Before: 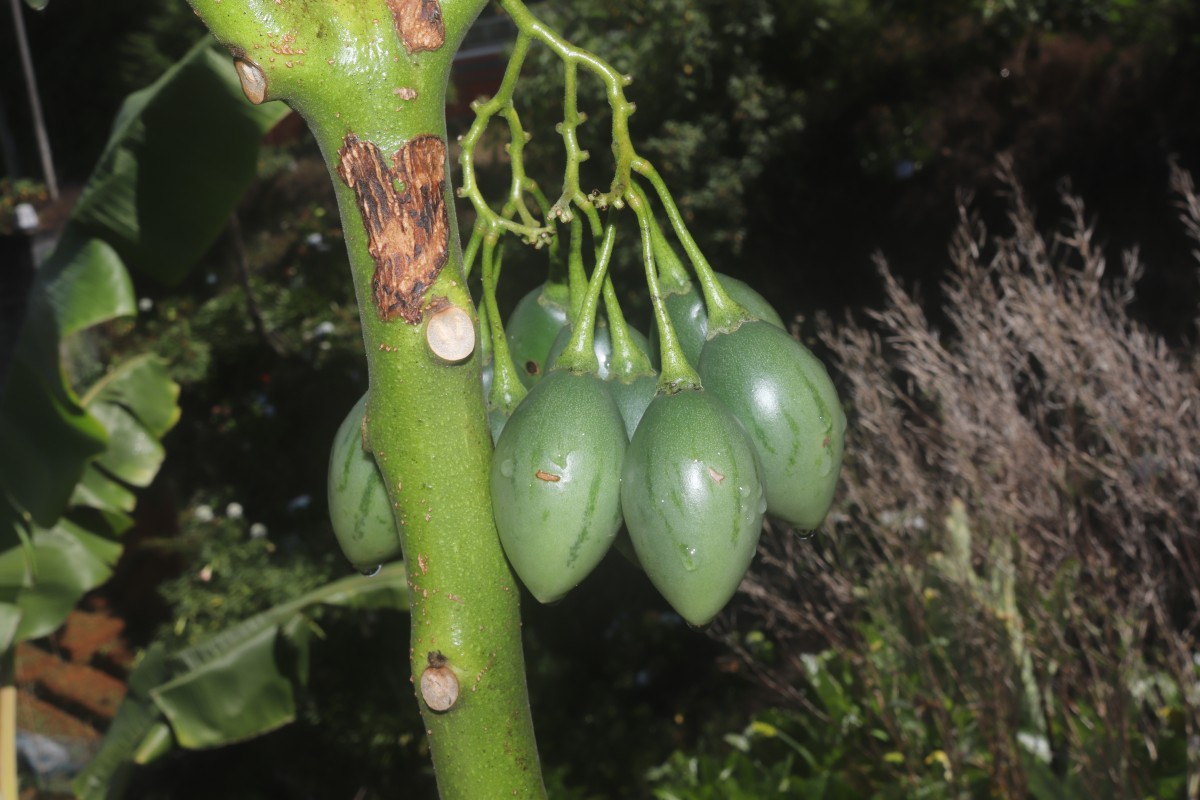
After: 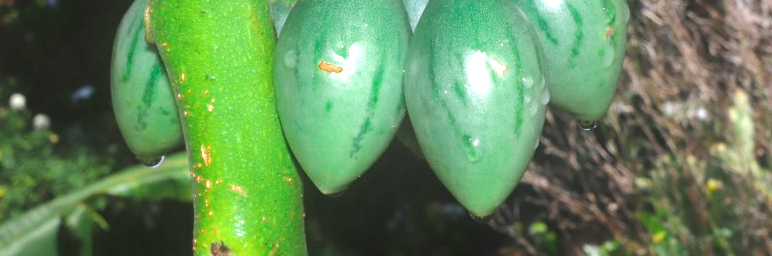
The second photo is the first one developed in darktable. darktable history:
color balance rgb: perceptual saturation grading › global saturation 40%, global vibrance 15%
color zones: curves: ch0 [(0, 0.5) (0.125, 0.4) (0.25, 0.5) (0.375, 0.4) (0.5, 0.4) (0.625, 0.6) (0.75, 0.6) (0.875, 0.5)]; ch1 [(0, 0.4) (0.125, 0.5) (0.25, 0.4) (0.375, 0.4) (0.5, 0.4) (0.625, 0.4) (0.75, 0.5) (0.875, 0.4)]; ch2 [(0, 0.6) (0.125, 0.5) (0.25, 0.5) (0.375, 0.6) (0.5, 0.6) (0.625, 0.5) (0.75, 0.5) (0.875, 0.5)]
white balance: red 0.976, blue 1.04
tone equalizer: on, module defaults
crop: left 18.091%, top 51.13%, right 17.525%, bottom 16.85%
exposure: black level correction 0, exposure 1.3 EV, compensate exposure bias true, compensate highlight preservation false
